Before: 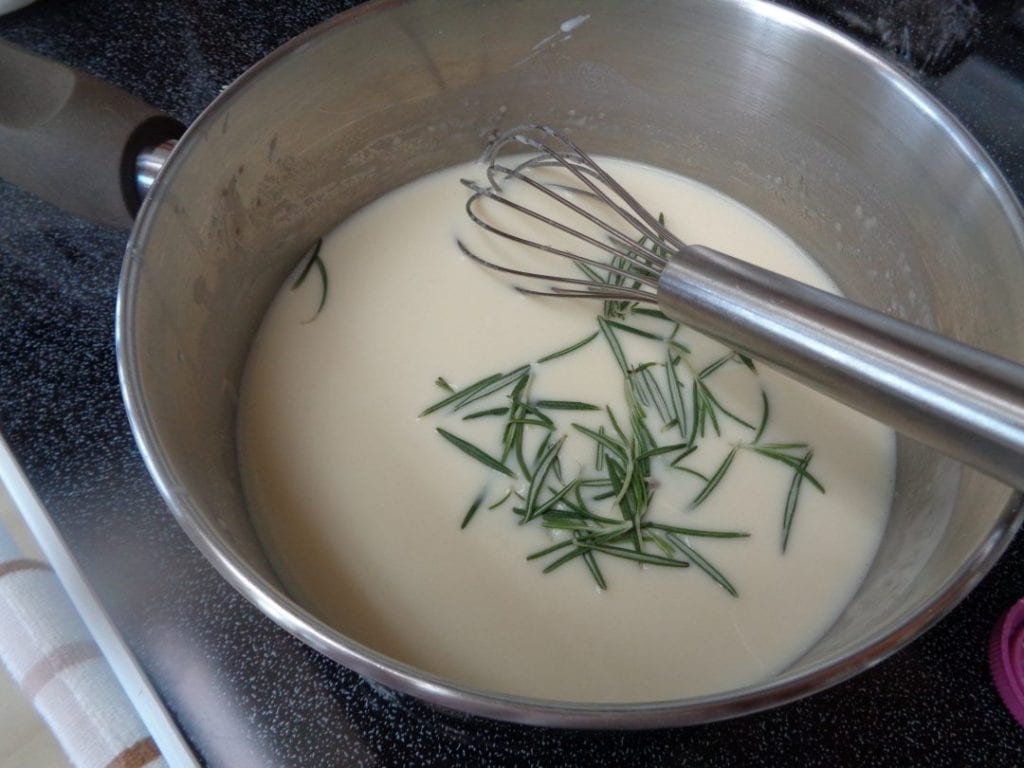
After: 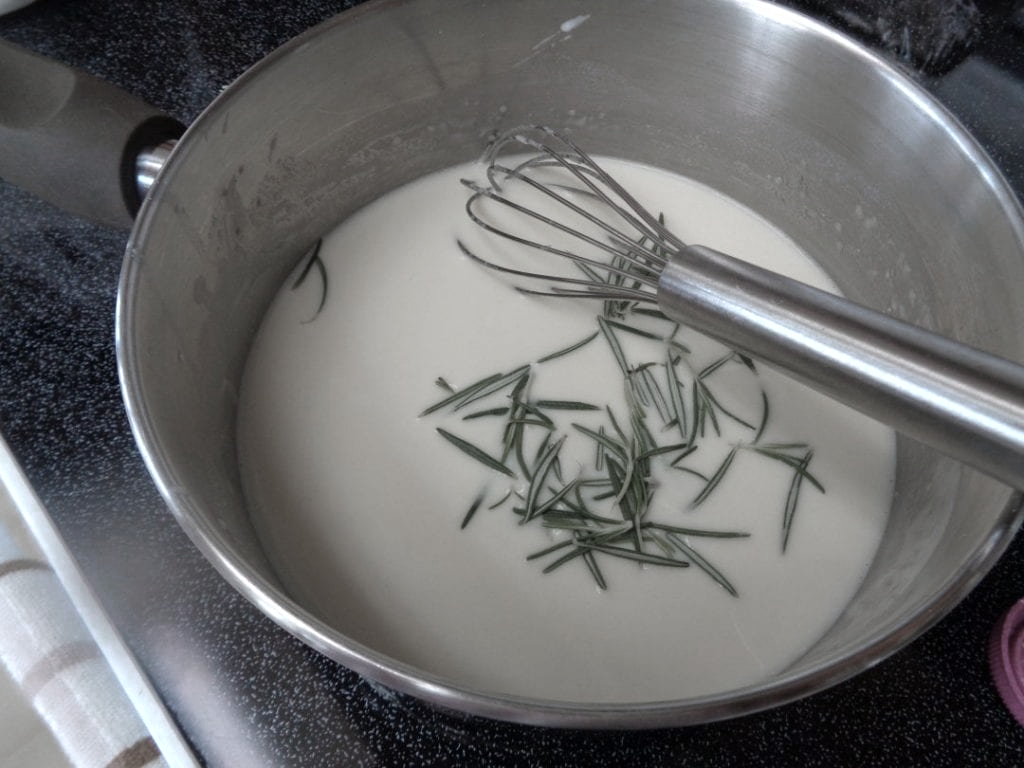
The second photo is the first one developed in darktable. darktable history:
color balance rgb: linear chroma grading › global chroma -0.67%, saturation formula JzAzBz (2021)
color zones: curves: ch0 [(0, 0.613) (0.01, 0.613) (0.245, 0.448) (0.498, 0.529) (0.642, 0.665) (0.879, 0.777) (0.99, 0.613)]; ch1 [(0, 0.272) (0.219, 0.127) (0.724, 0.346)]
exposure: compensate highlight preservation false
